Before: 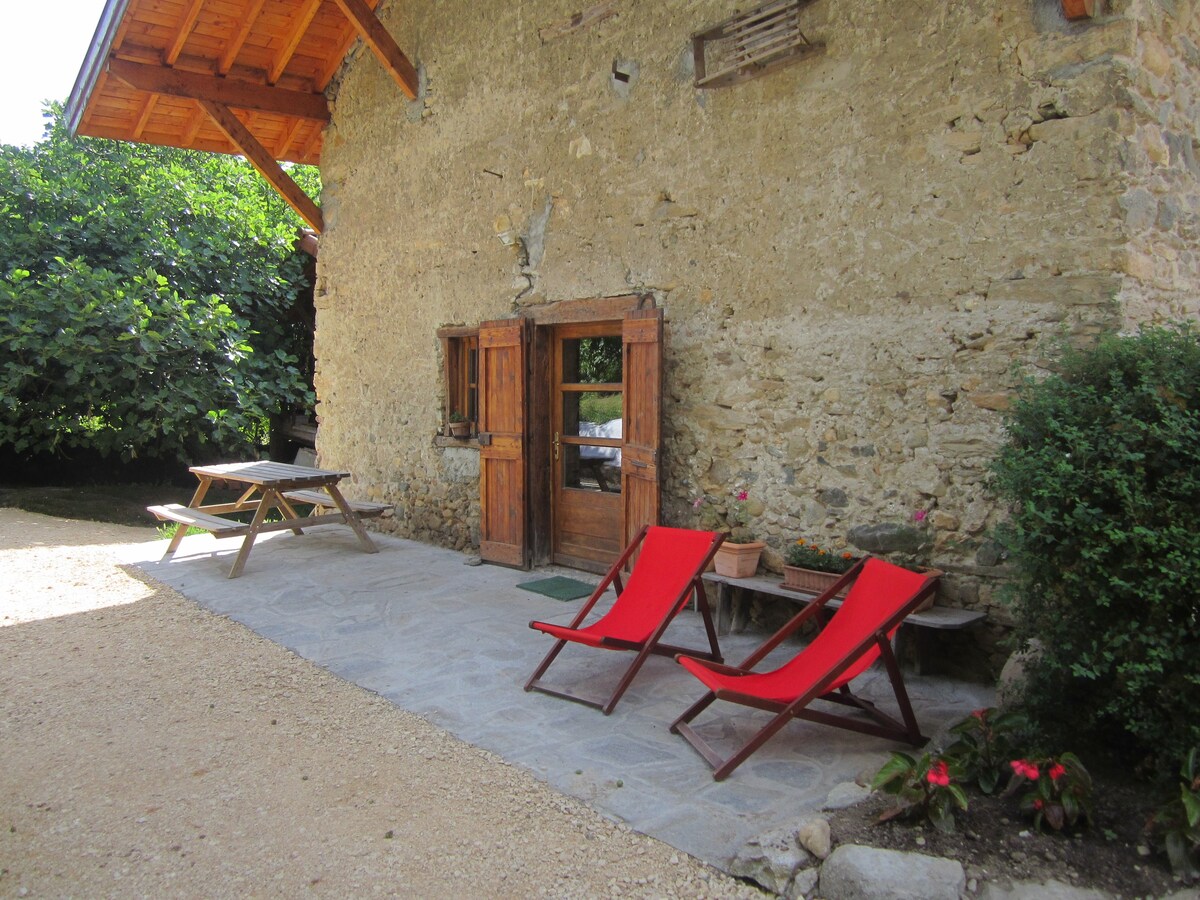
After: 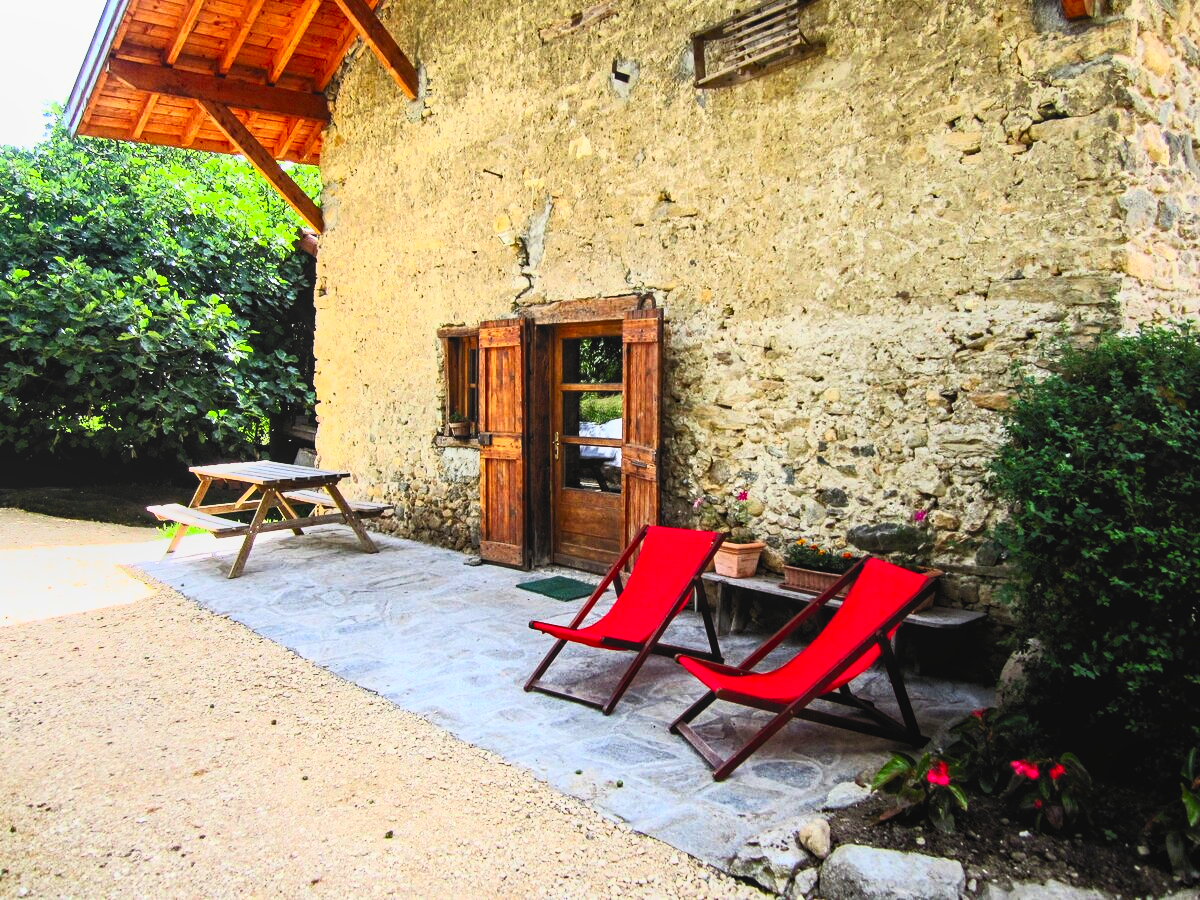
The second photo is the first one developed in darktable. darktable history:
filmic rgb: black relative exposure -4.95 EV, white relative exposure 2.84 EV, hardness 3.71
shadows and highlights: radius 127.82, shadows 21.16, highlights -22.44, low approximation 0.01
color correction: highlights b* 0.032
local contrast: detail 110%
haze removal: strength 0.29, distance 0.256, compatibility mode true, adaptive false
contrast brightness saturation: contrast 0.847, brightness 0.59, saturation 0.574
